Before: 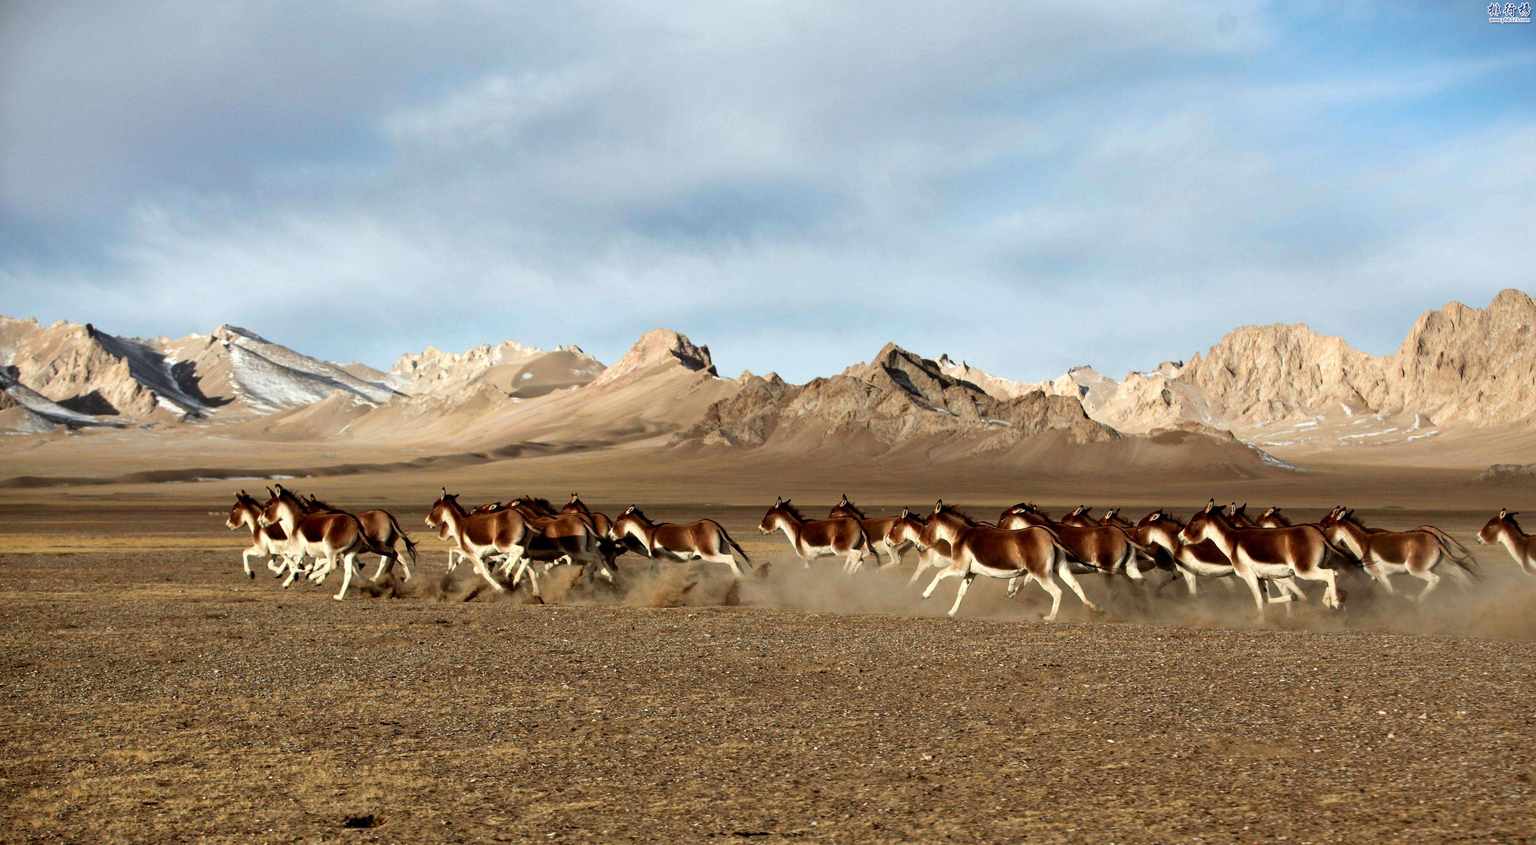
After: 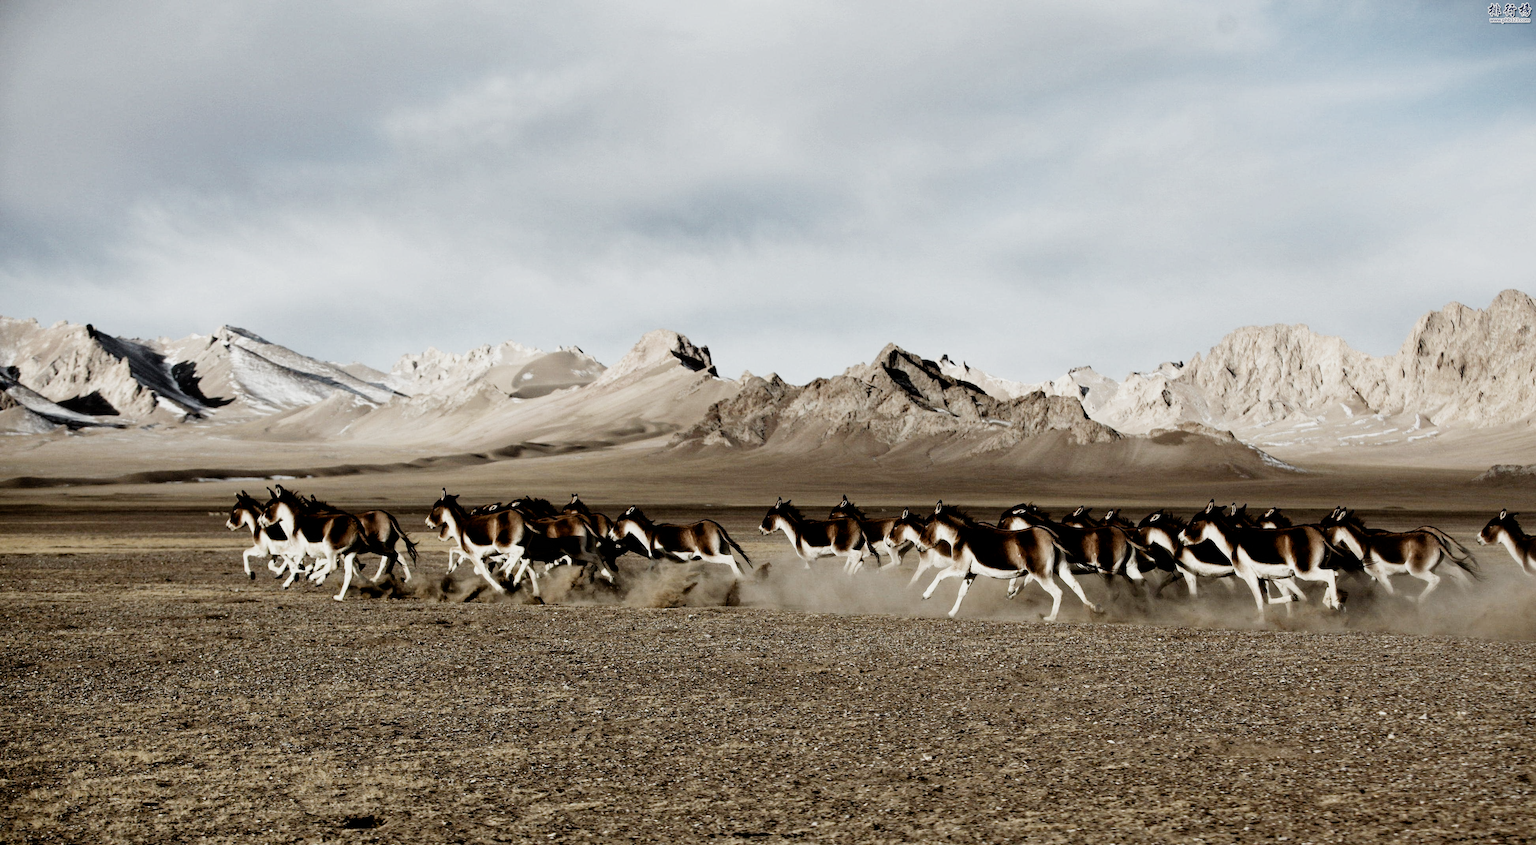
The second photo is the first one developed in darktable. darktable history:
filmic rgb: black relative exposure -5.04 EV, white relative exposure 3.97 EV, hardness 2.89, contrast 1.41, highlights saturation mix -29%, preserve chrominance no, color science v4 (2020), contrast in shadows soft, contrast in highlights soft
